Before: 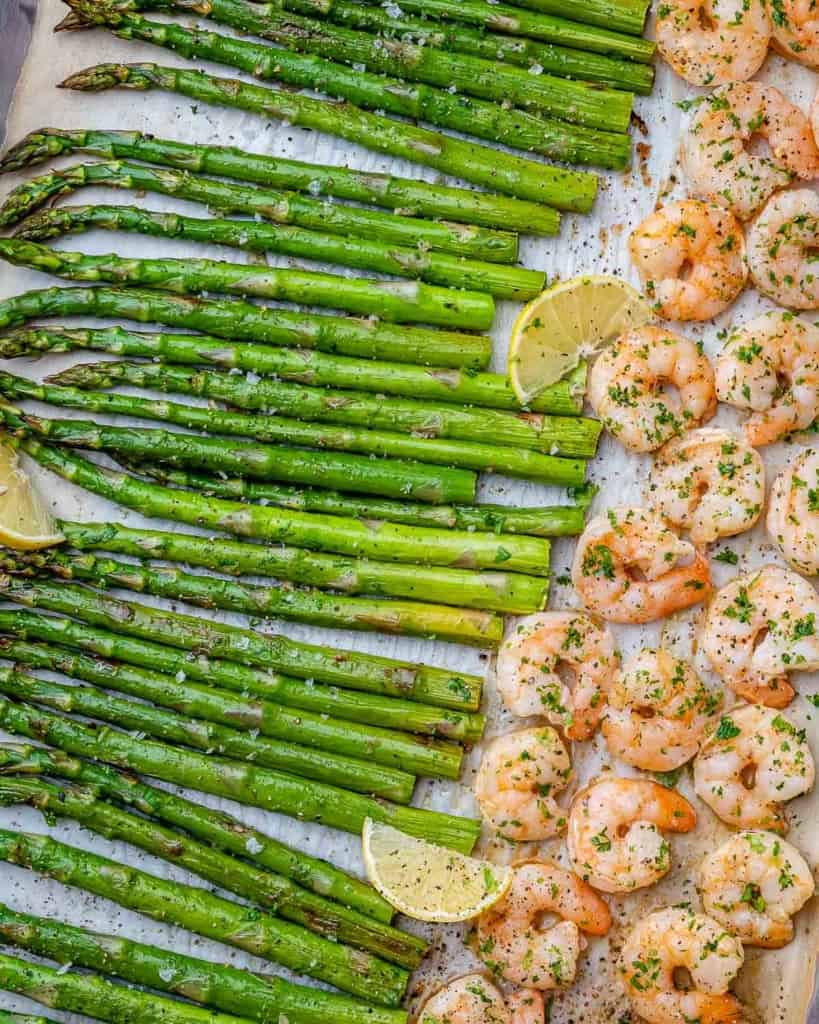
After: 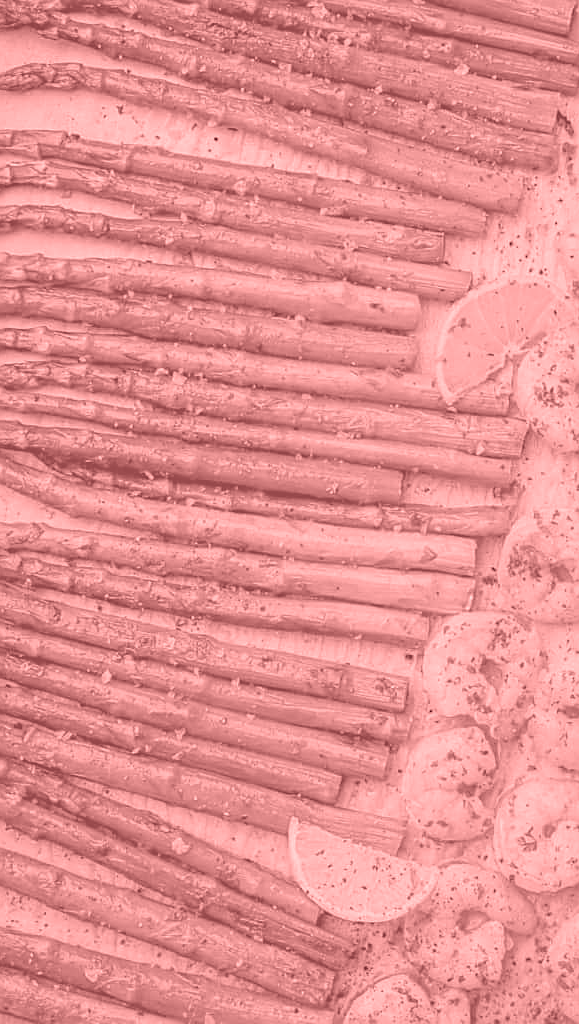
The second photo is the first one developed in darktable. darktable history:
crop and rotate: left 9.061%, right 20.142%
tone equalizer: on, module defaults
colorize: saturation 51%, source mix 50.67%, lightness 50.67%
sharpen: on, module defaults
haze removal: compatibility mode true, adaptive false
